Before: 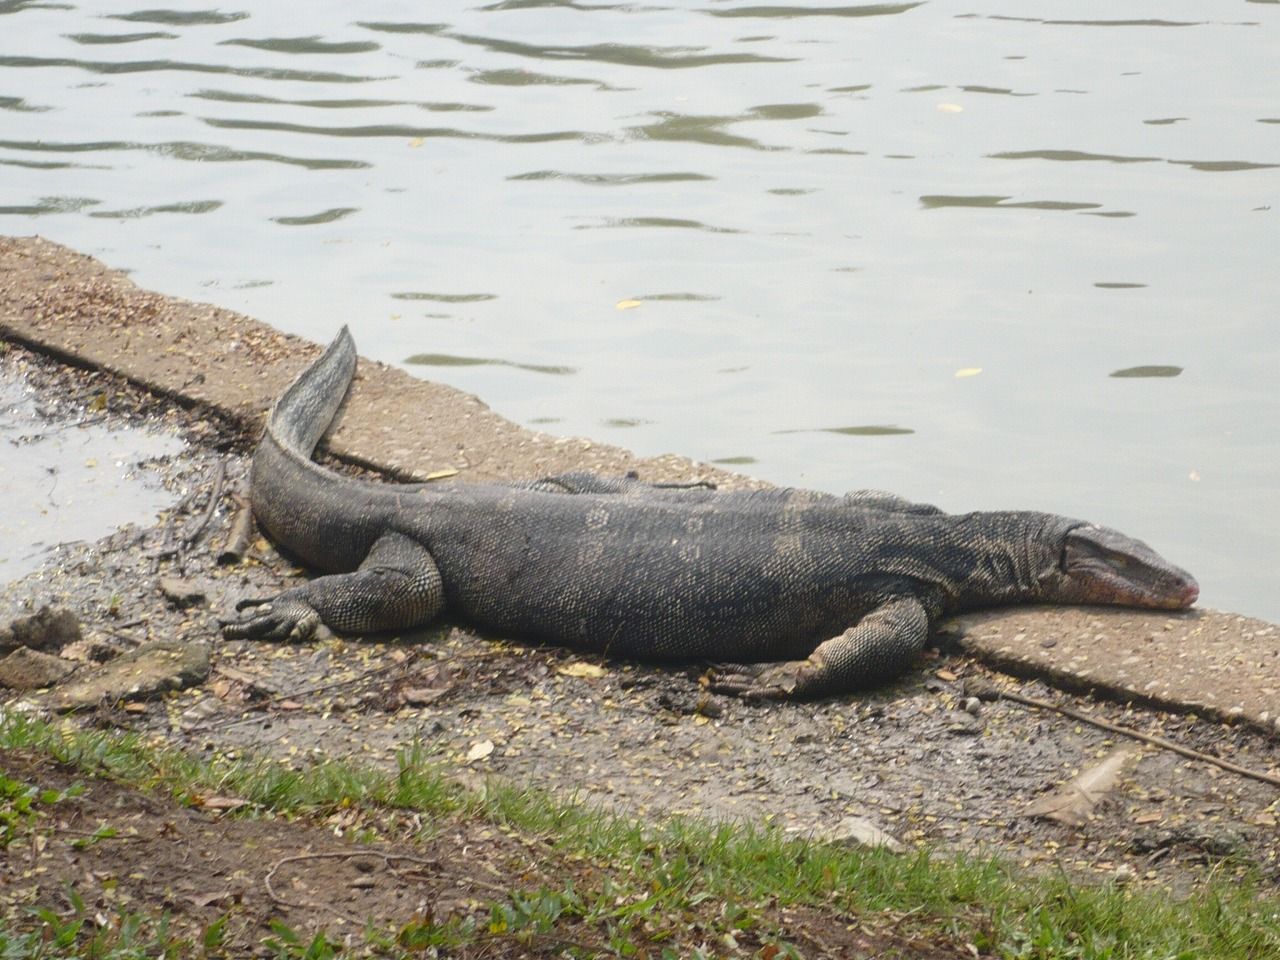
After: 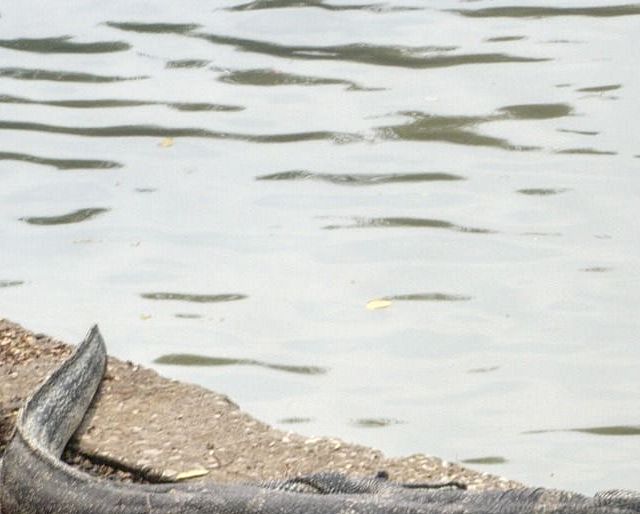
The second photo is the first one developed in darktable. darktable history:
crop: left 19.556%, right 30.401%, bottom 46.458%
local contrast: highlights 20%, detail 150%
